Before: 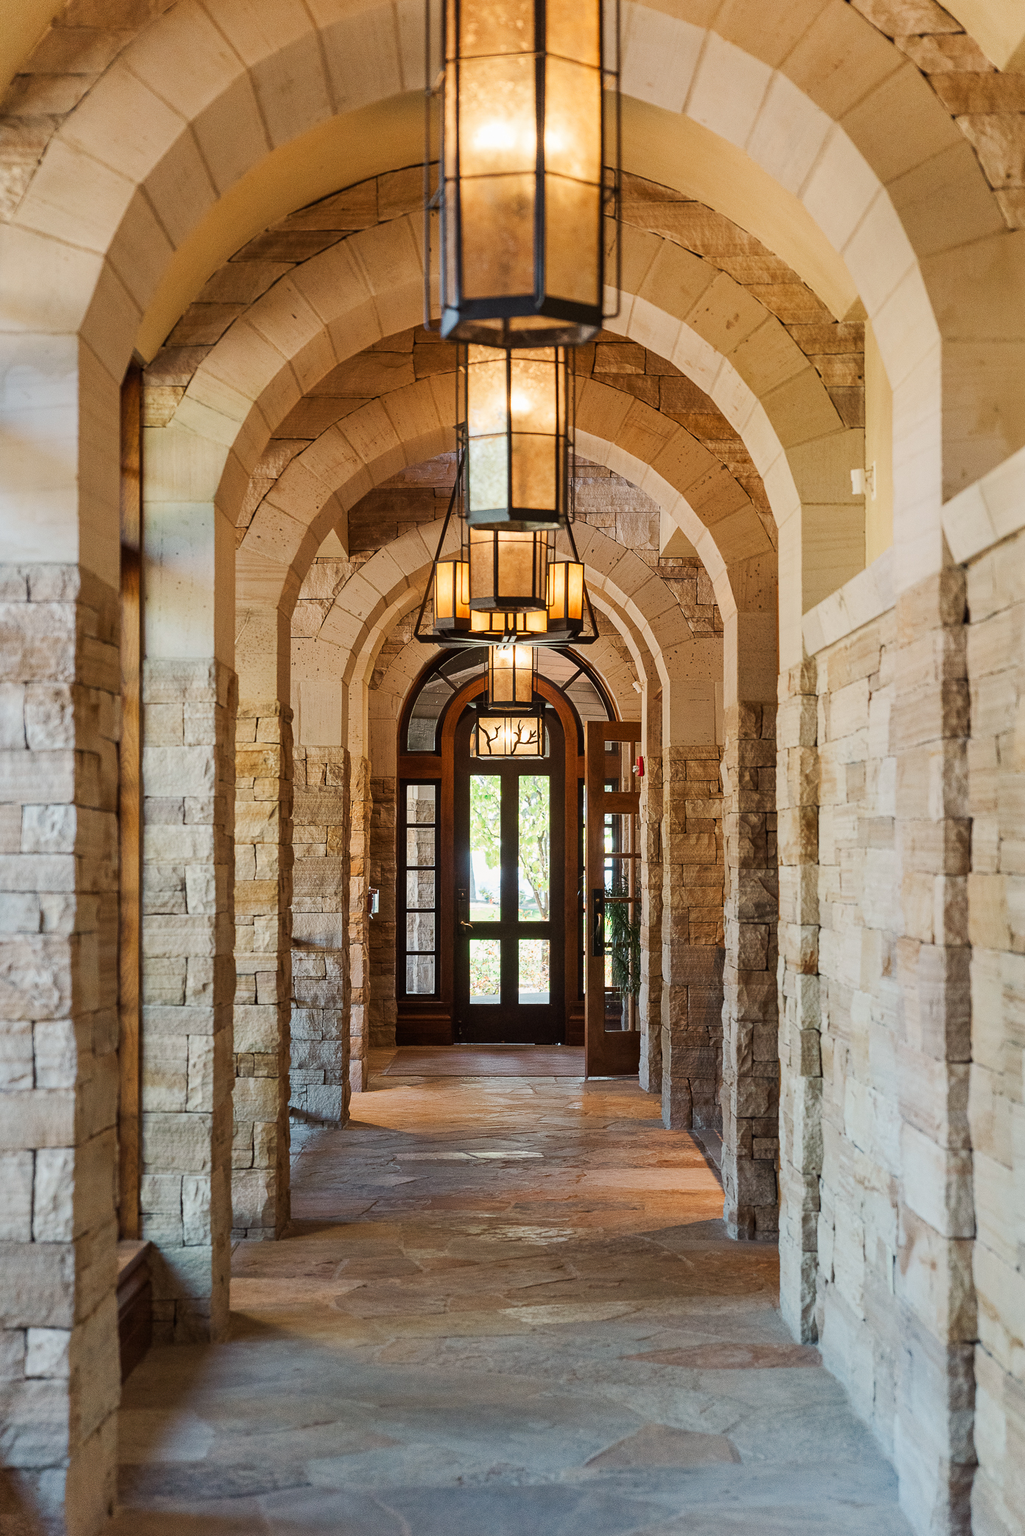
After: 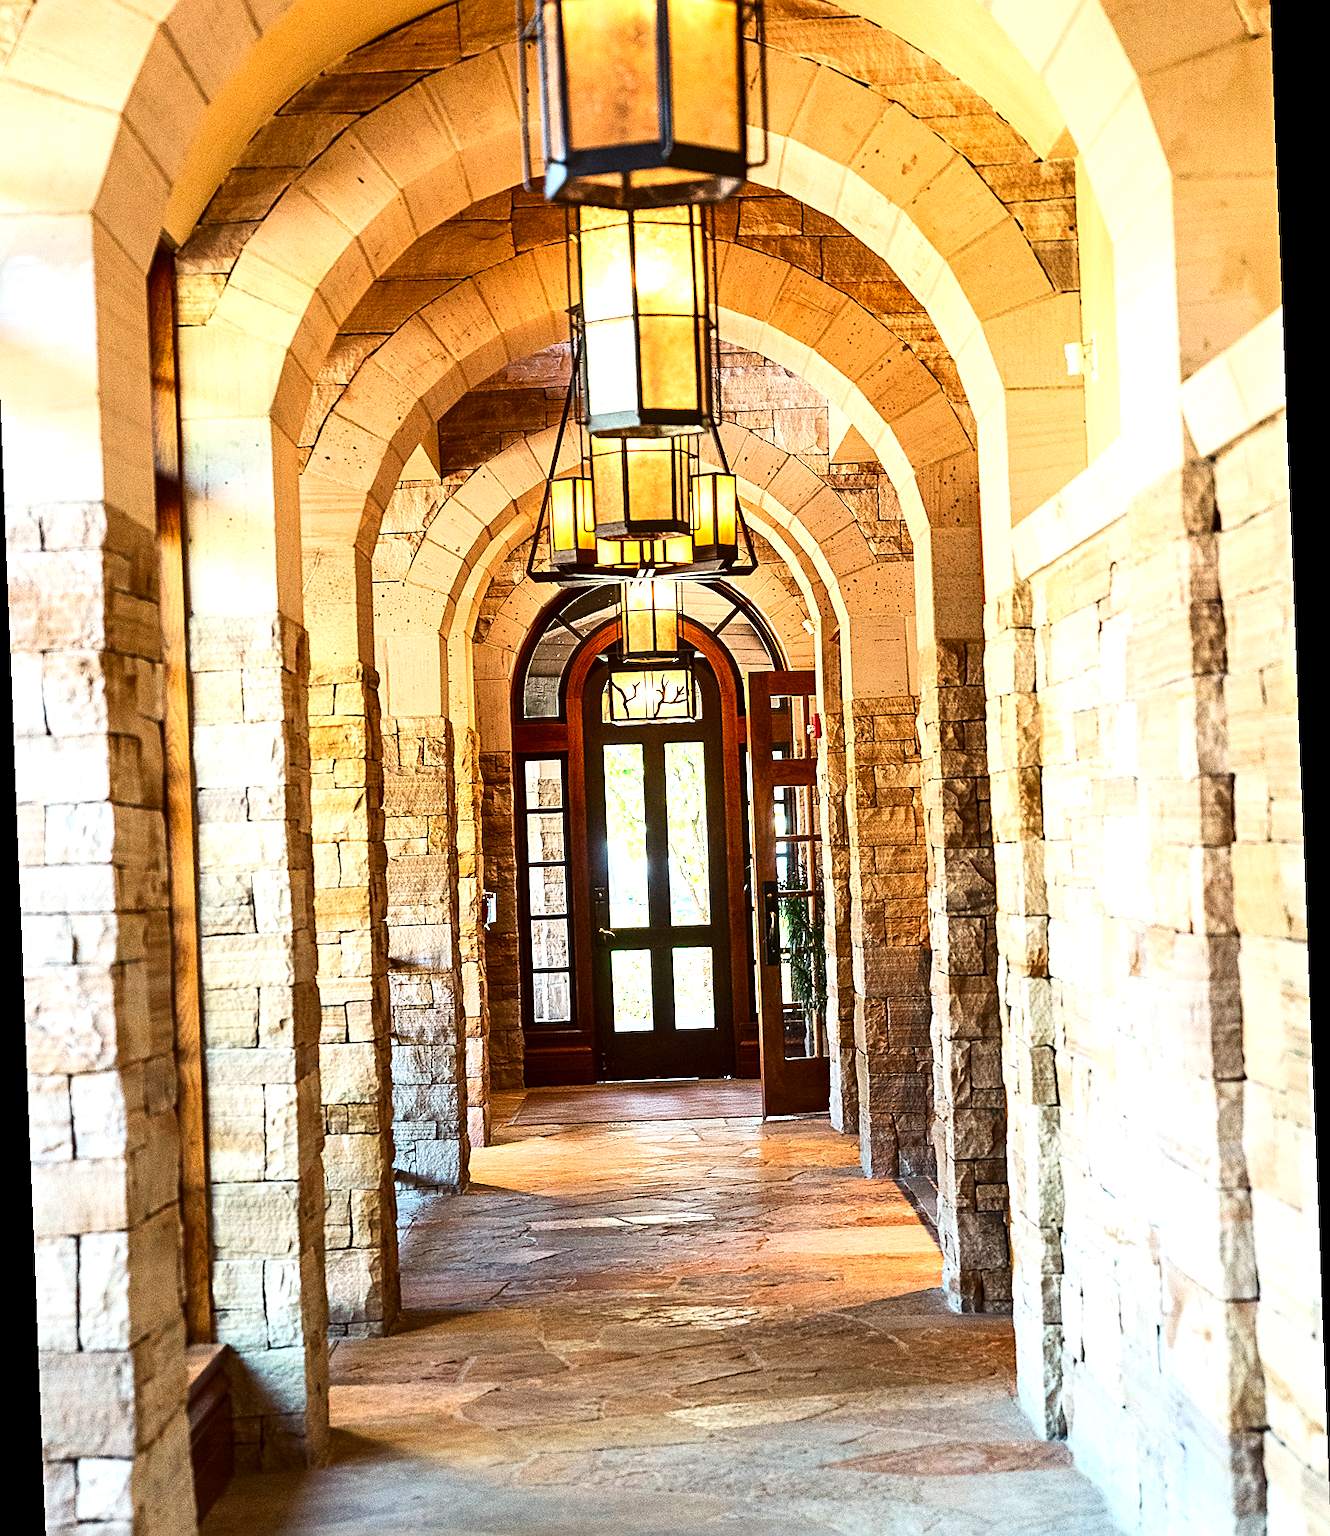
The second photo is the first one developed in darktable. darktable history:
sharpen: on, module defaults
contrast brightness saturation: contrast 0.21, brightness -0.11, saturation 0.21
exposure: black level correction 0, exposure 1.2 EV, compensate highlight preservation false
rotate and perspective: rotation -2.29°, automatic cropping off
crop and rotate: left 1.814%, top 12.818%, right 0.25%, bottom 9.225%
